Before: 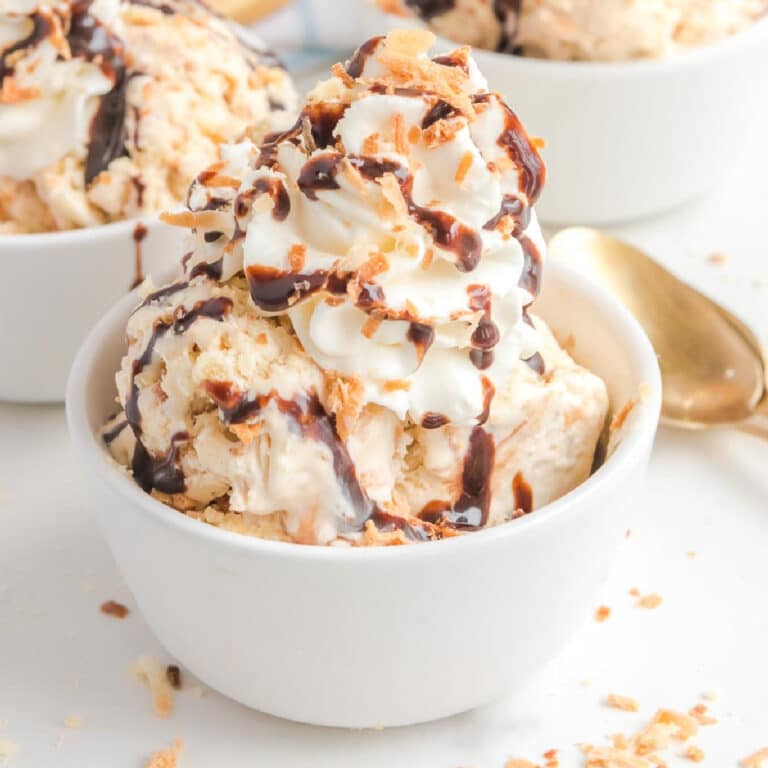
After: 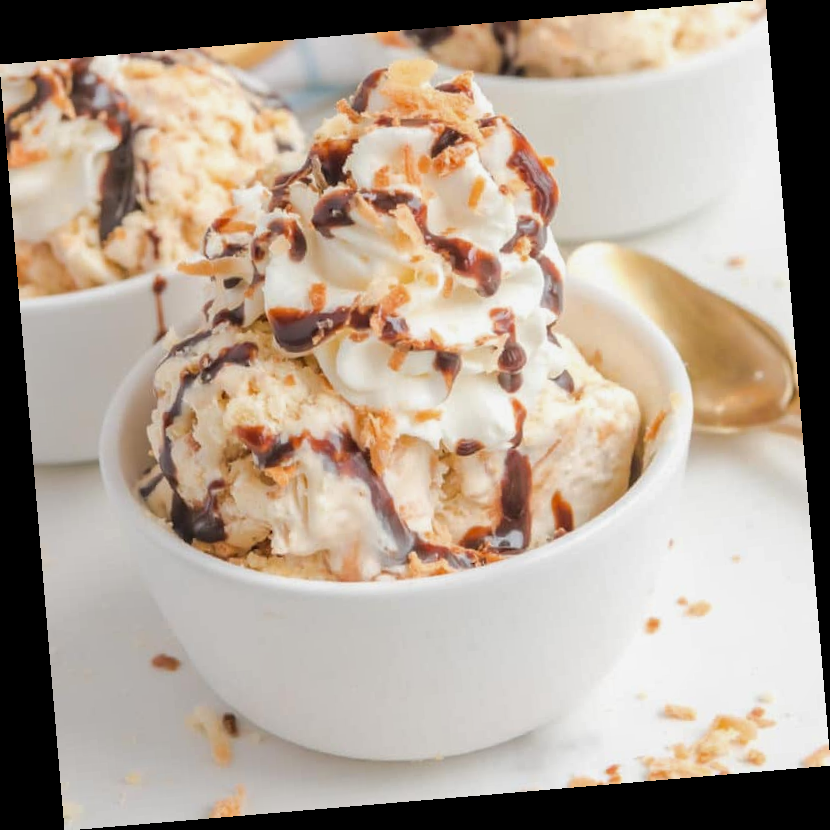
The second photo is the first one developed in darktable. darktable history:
rotate and perspective: rotation -4.86°, automatic cropping off
shadows and highlights: shadows 25, white point adjustment -3, highlights -30
